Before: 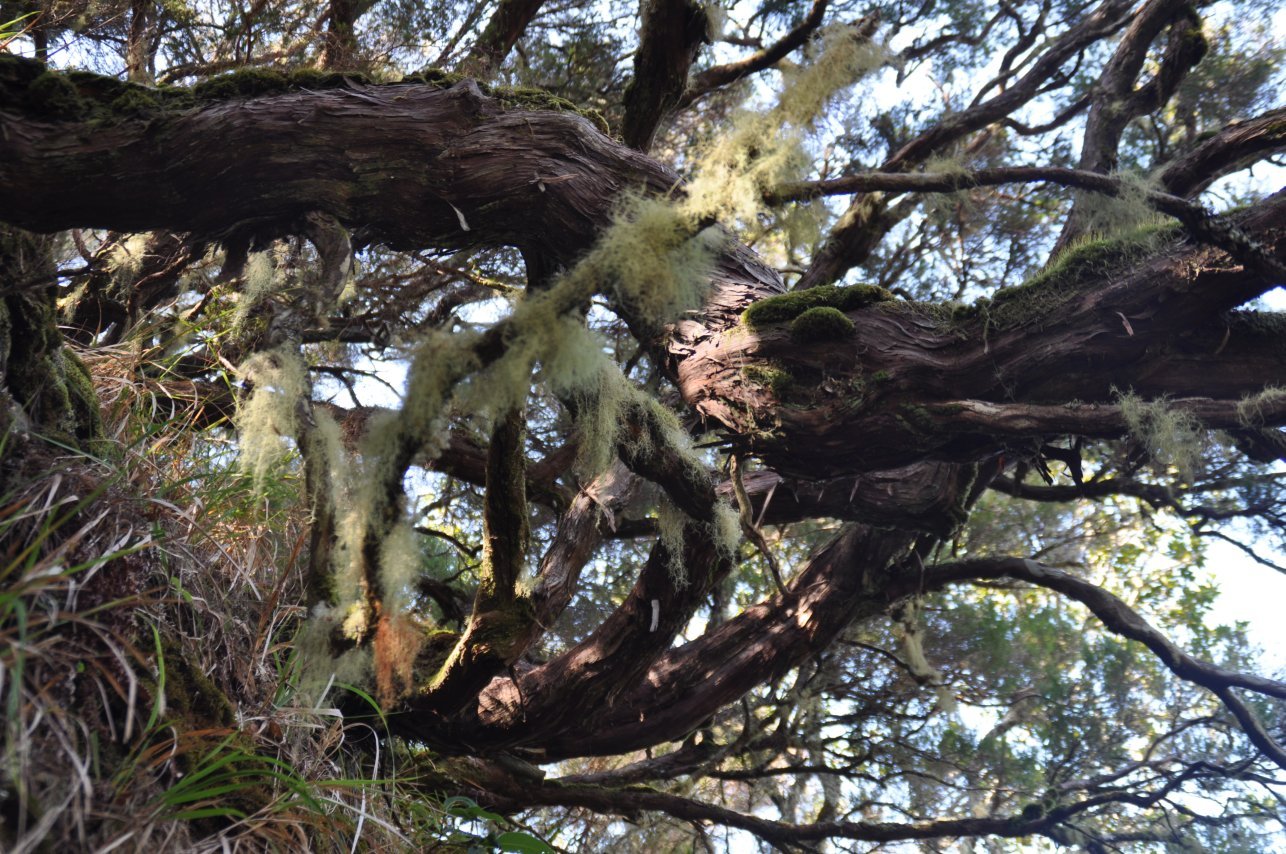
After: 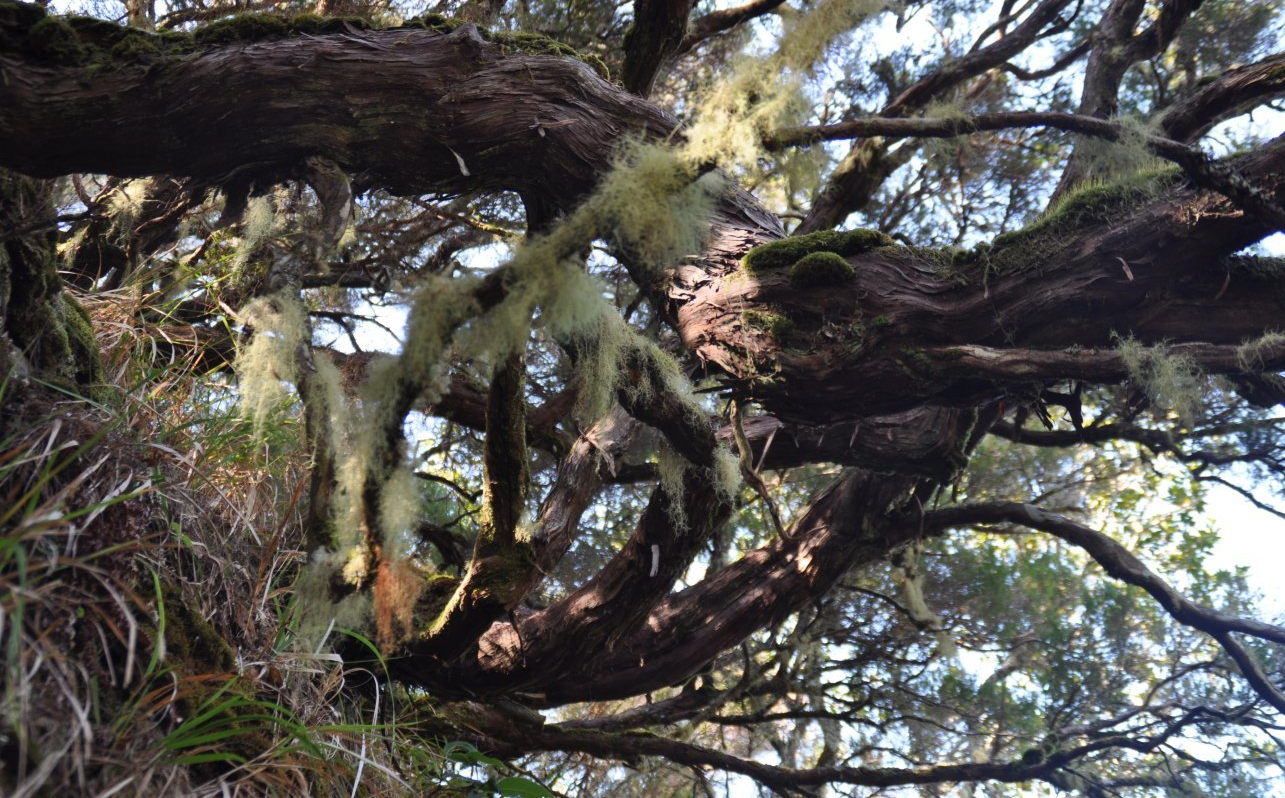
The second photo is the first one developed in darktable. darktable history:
crop and rotate: top 6.459%
